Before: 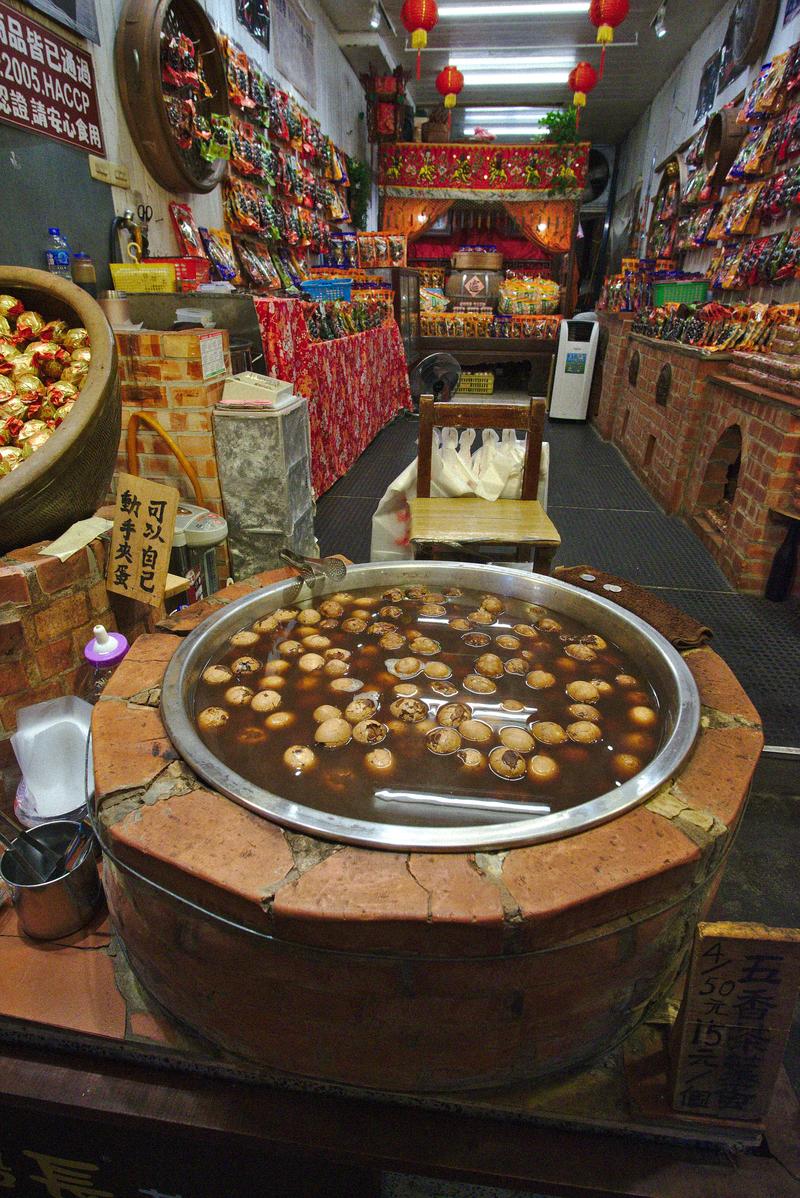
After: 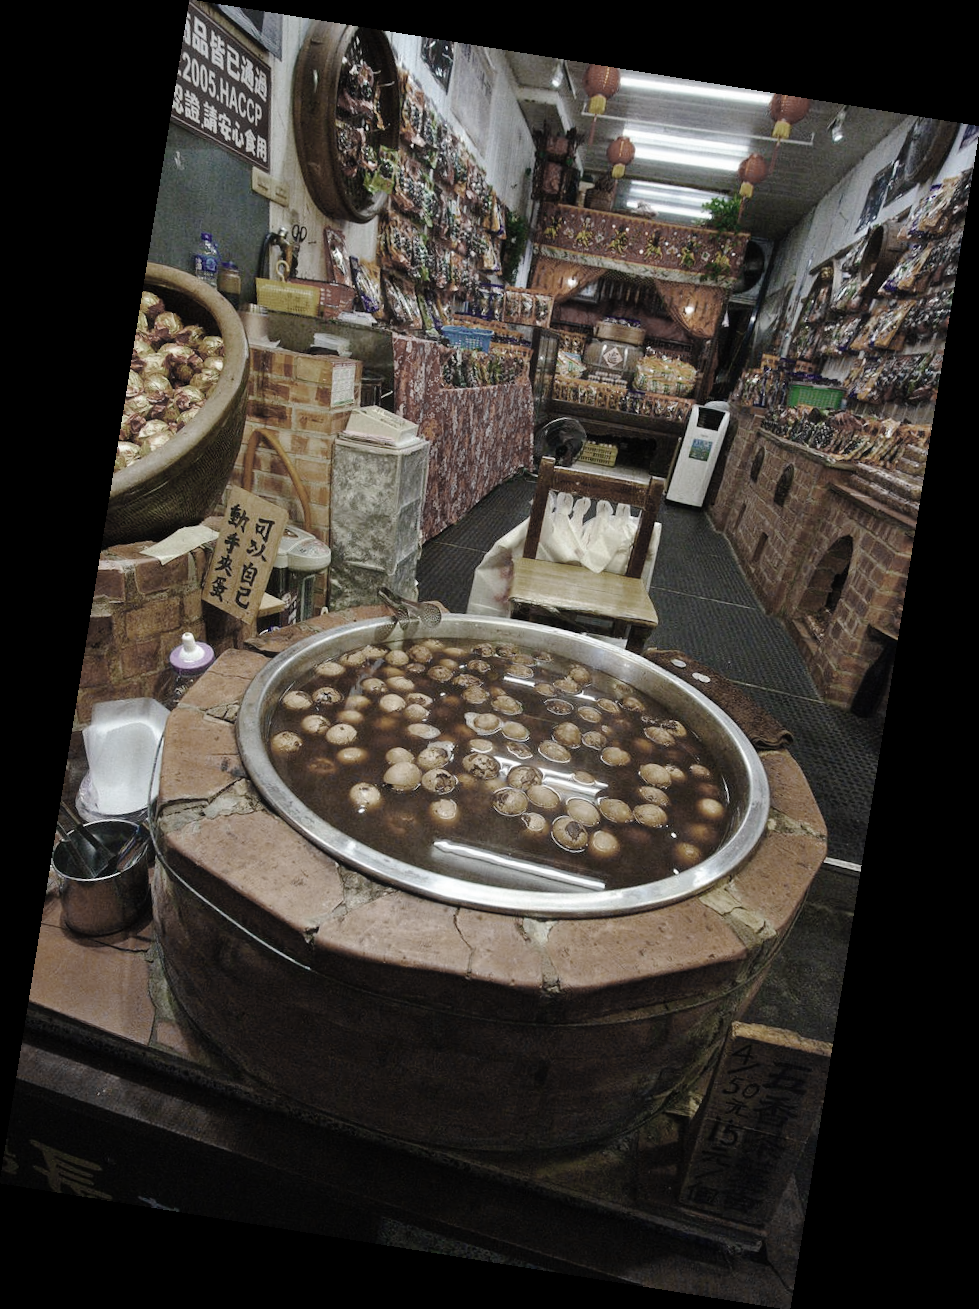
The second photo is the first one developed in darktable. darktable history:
tone curve: curves: ch0 [(0, 0) (0.003, 0.001) (0.011, 0.004) (0.025, 0.013) (0.044, 0.022) (0.069, 0.035) (0.1, 0.053) (0.136, 0.088) (0.177, 0.149) (0.224, 0.213) (0.277, 0.293) (0.335, 0.381) (0.399, 0.463) (0.468, 0.546) (0.543, 0.616) (0.623, 0.693) (0.709, 0.766) (0.801, 0.843) (0.898, 0.921) (1, 1)], preserve colors none
haze removal: strength -0.05
rotate and perspective: rotation 9.12°, automatic cropping off
color zones: curves: ch0 [(0, 0.487) (0.241, 0.395) (0.434, 0.373) (0.658, 0.412) (0.838, 0.487)]; ch1 [(0, 0) (0.053, 0.053) (0.211, 0.202) (0.579, 0.259) (0.781, 0.241)]
